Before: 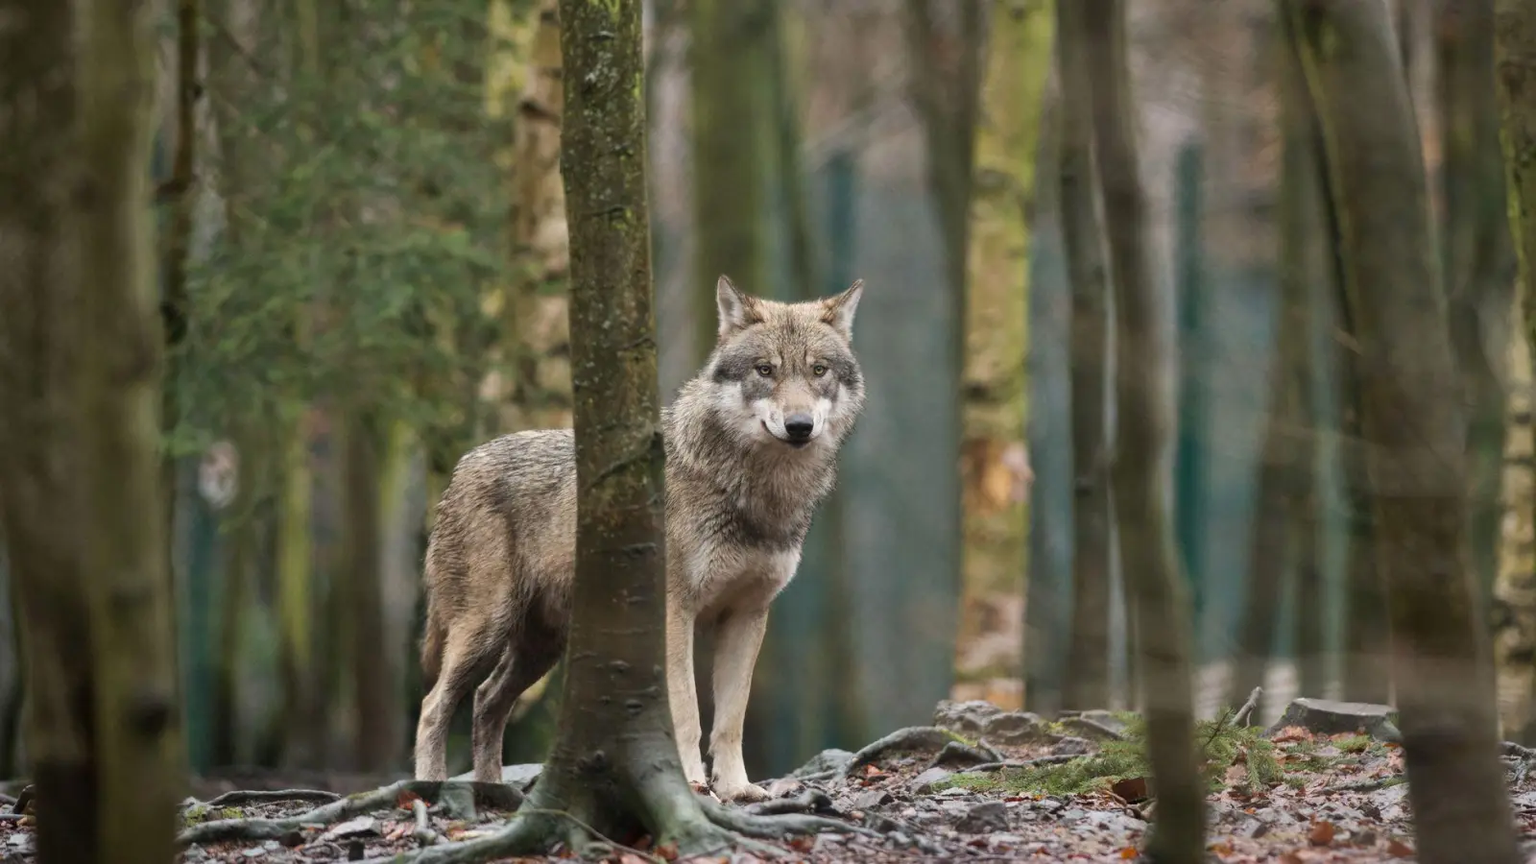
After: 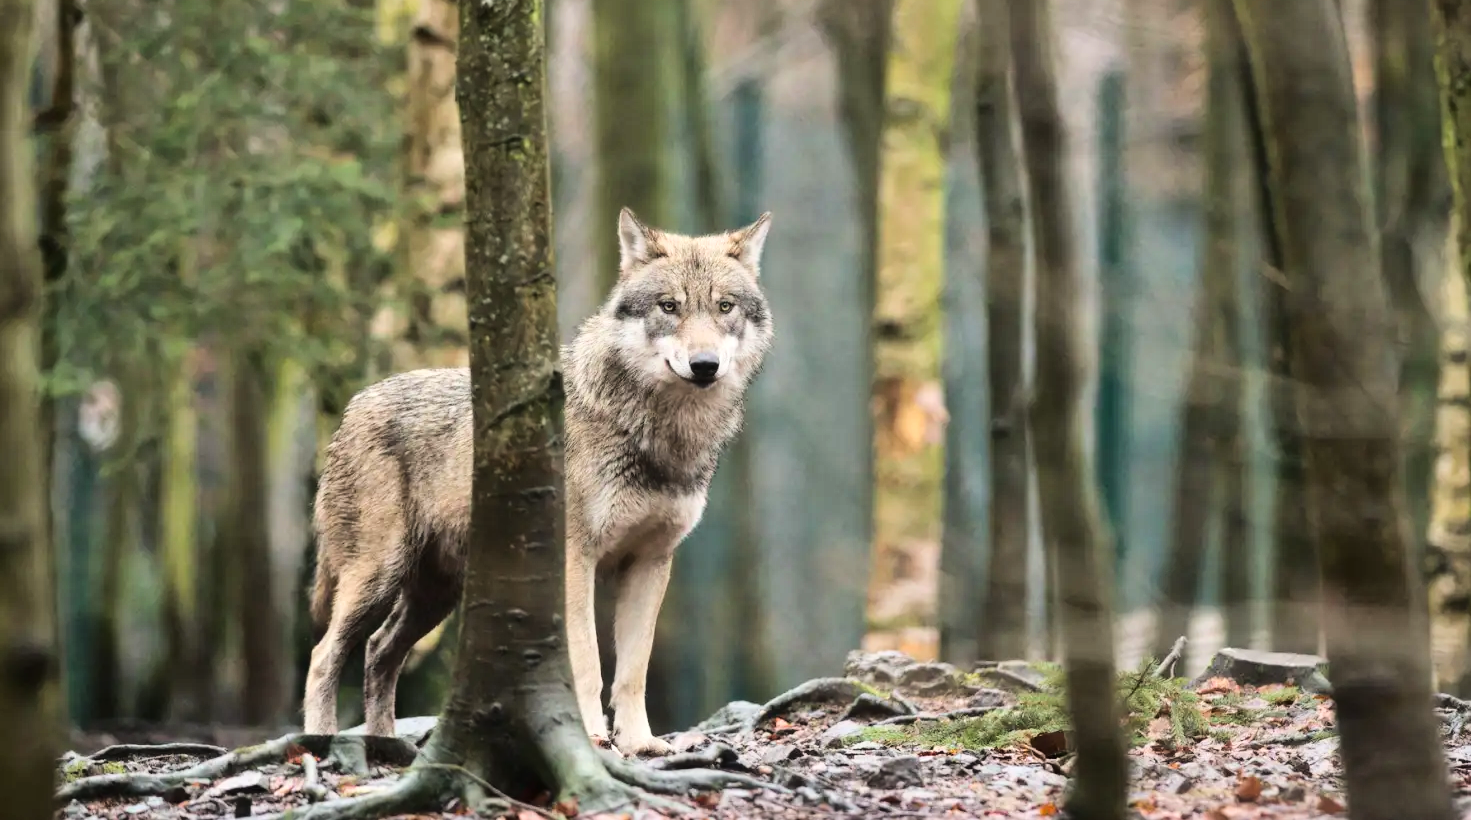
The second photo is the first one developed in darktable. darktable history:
crop and rotate: left 8.057%, top 8.857%
exposure: black level correction 0, exposure 0.3 EV, compensate exposure bias true, compensate highlight preservation false
base curve: curves: ch0 [(0, 0) (0.036, 0.025) (0.121, 0.166) (0.206, 0.329) (0.605, 0.79) (1, 1)]
